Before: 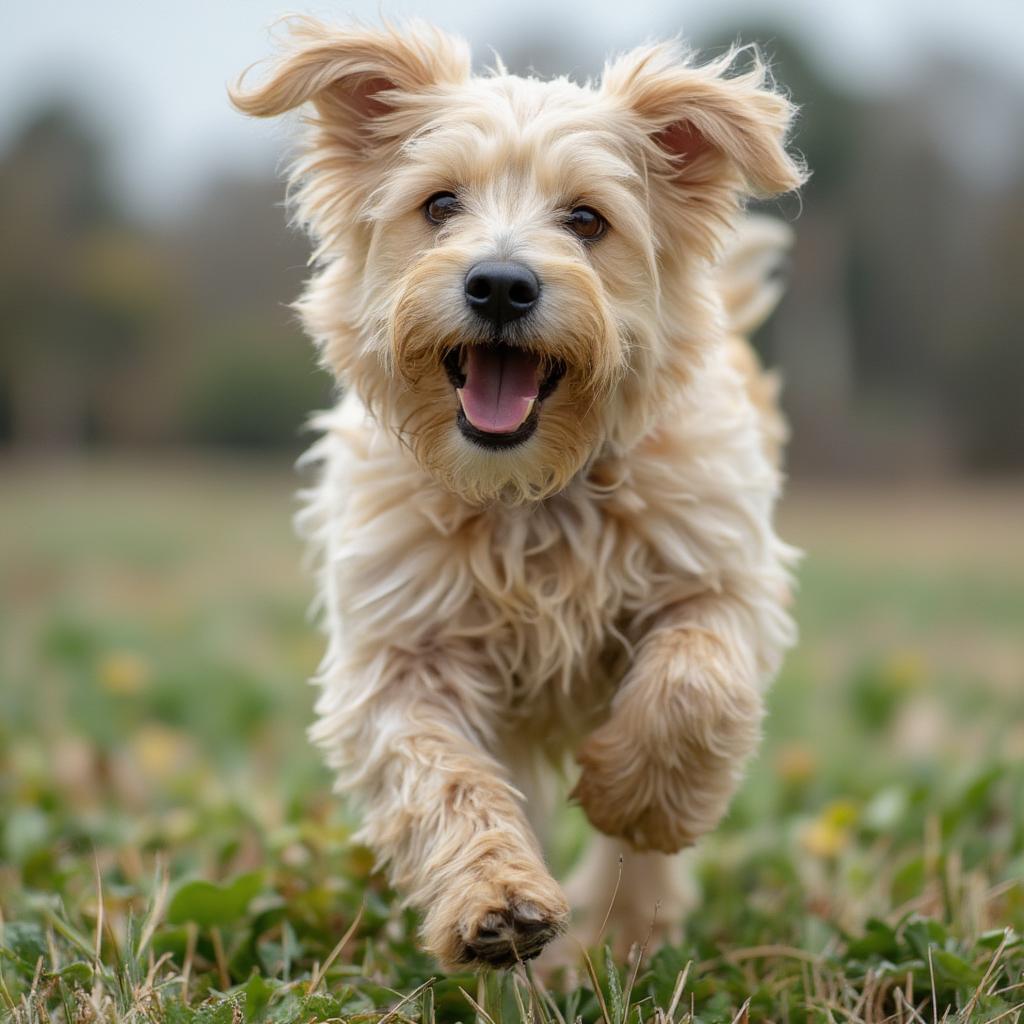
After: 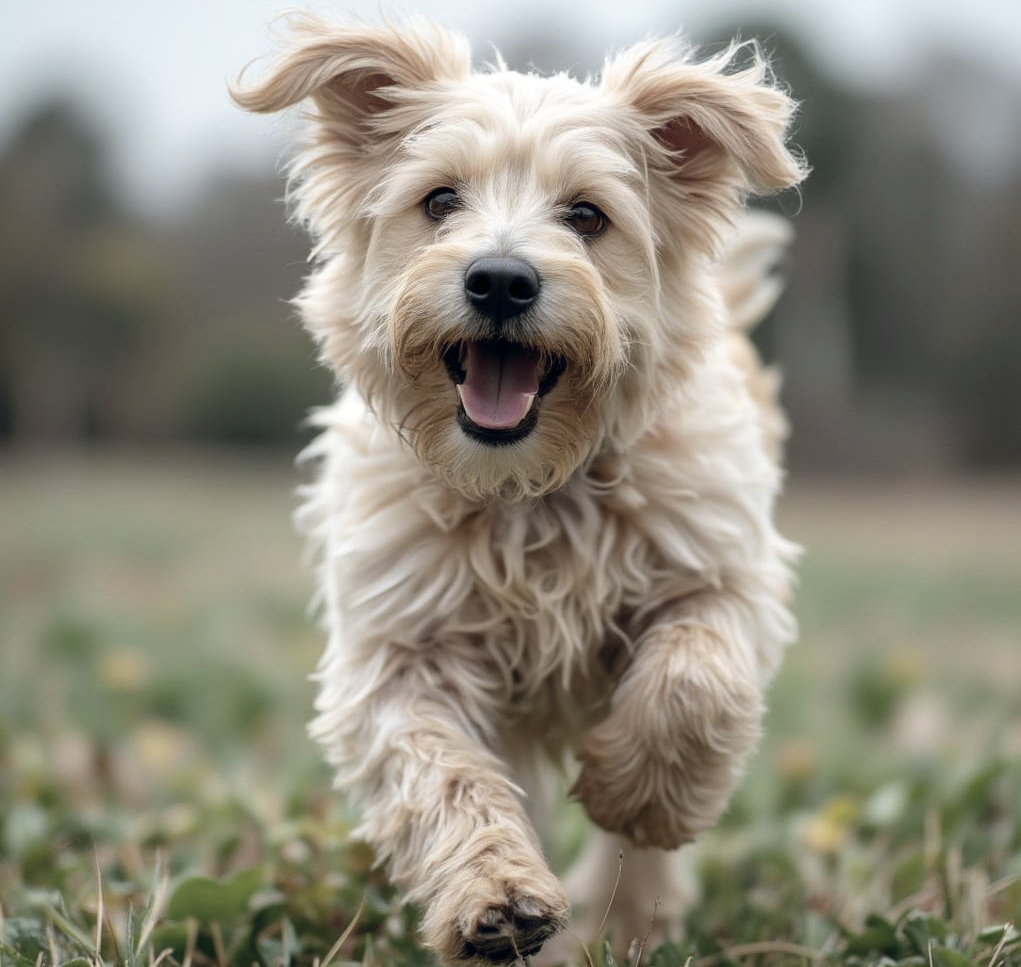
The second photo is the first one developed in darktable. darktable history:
contrast brightness saturation: contrast 0.1, saturation -0.36
color balance rgb: shadows lift › chroma 3.88%, shadows lift › hue 88.52°, power › hue 214.65°, global offset › chroma 0.1%, global offset › hue 252.4°, contrast 4.45%
tone equalizer: on, module defaults
crop: top 0.448%, right 0.264%, bottom 5.045%
